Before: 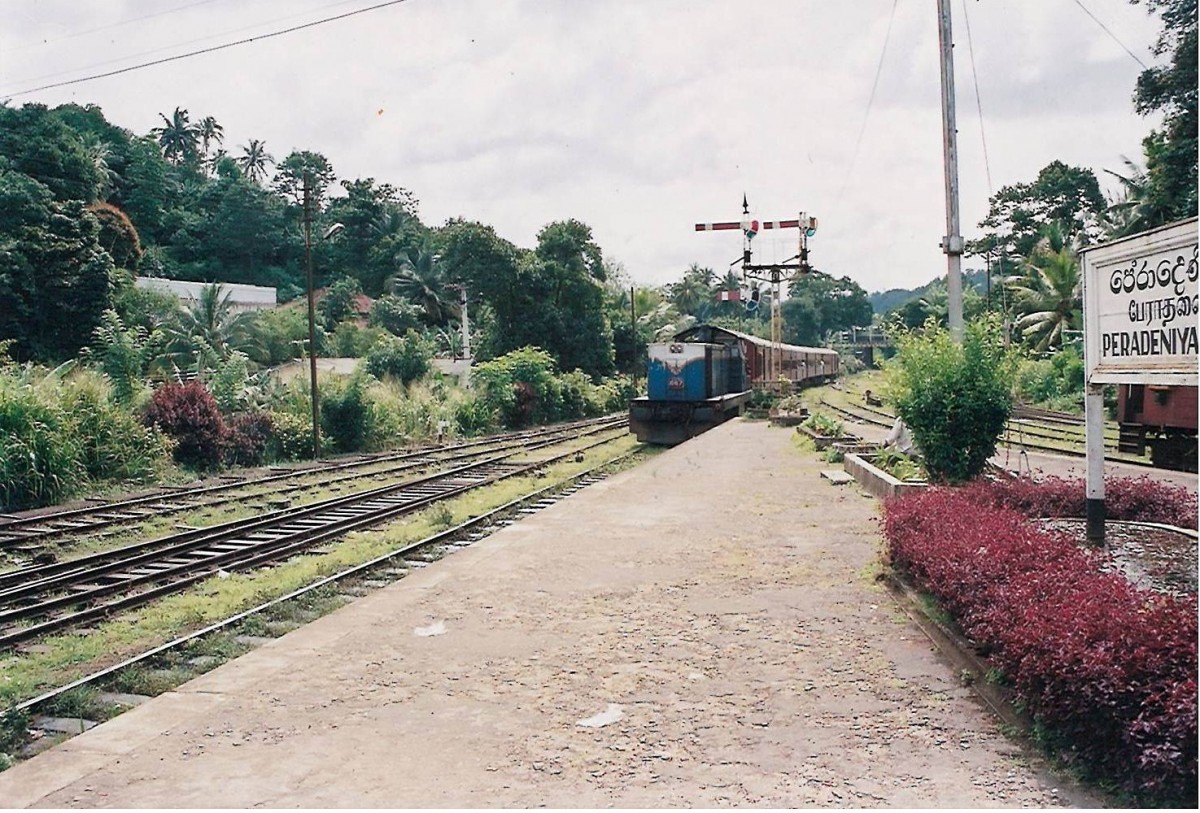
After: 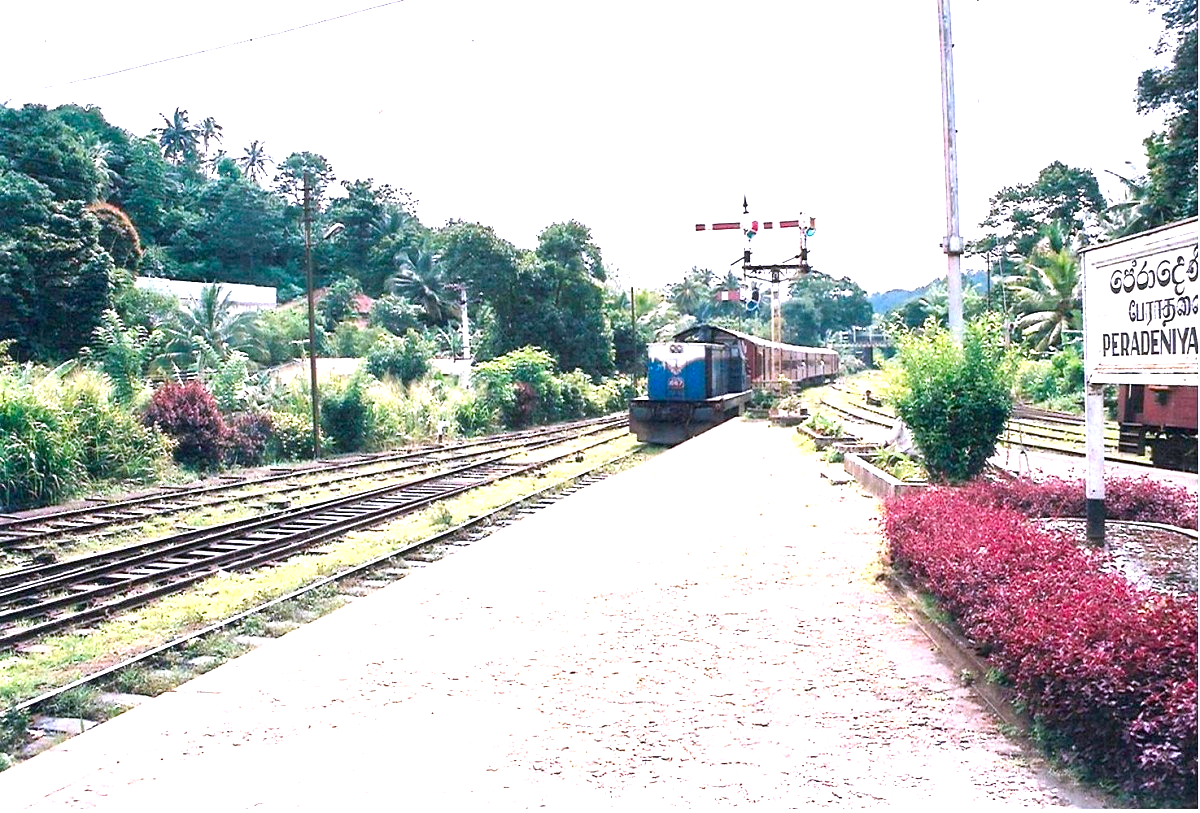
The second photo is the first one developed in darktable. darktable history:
white balance: red 1.004, blue 1.096
color balance rgb: linear chroma grading › shadows -8%, linear chroma grading › global chroma 10%, perceptual saturation grading › global saturation 2%, perceptual saturation grading › highlights -2%, perceptual saturation grading › mid-tones 4%, perceptual saturation grading › shadows 8%, perceptual brilliance grading › global brilliance 2%, perceptual brilliance grading › highlights -4%, global vibrance 16%, saturation formula JzAzBz (2021)
exposure: black level correction 0.001, exposure 1.398 EV, compensate exposure bias true, compensate highlight preservation false
